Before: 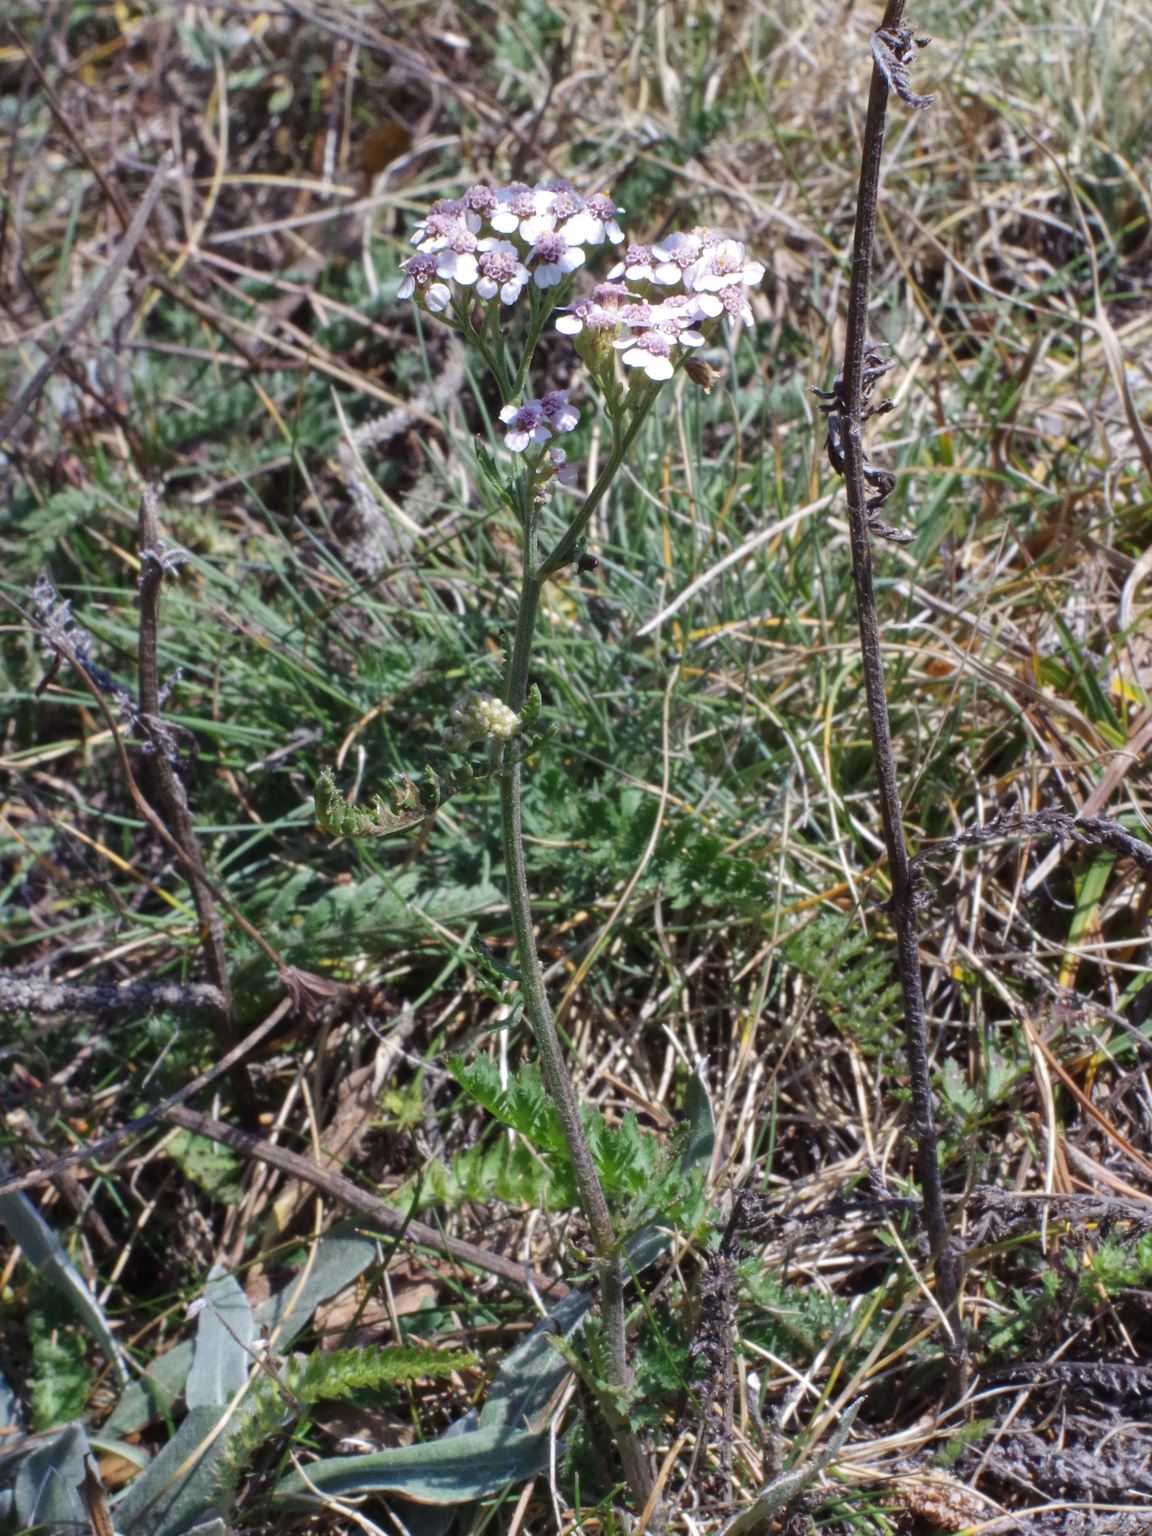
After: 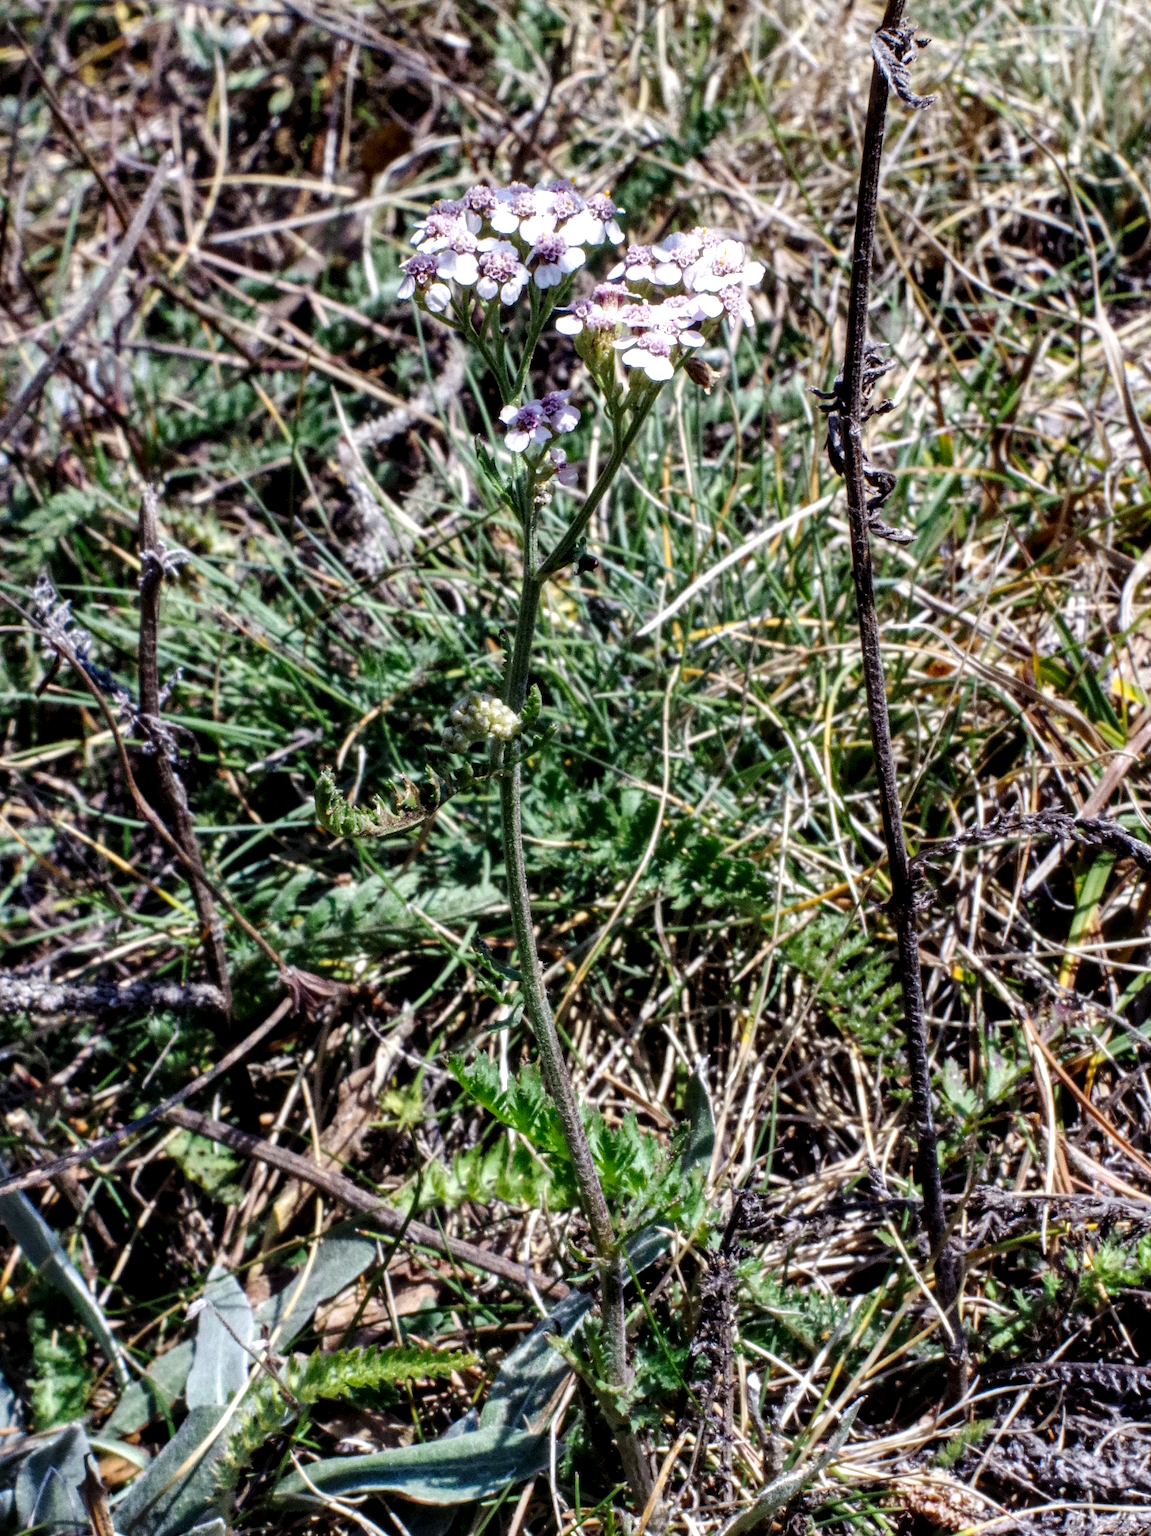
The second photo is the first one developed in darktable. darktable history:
local contrast: highlights 60%, shadows 63%, detail 160%
tone curve: curves: ch0 [(0, 0.023) (0.132, 0.075) (0.241, 0.178) (0.487, 0.491) (0.782, 0.8) (1, 0.989)]; ch1 [(0, 0) (0.396, 0.369) (0.467, 0.454) (0.498, 0.5) (0.518, 0.517) (0.57, 0.586) (0.619, 0.663) (0.692, 0.744) (1, 1)]; ch2 [(0, 0) (0.427, 0.416) (0.483, 0.481) (0.503, 0.503) (0.526, 0.527) (0.563, 0.573) (0.632, 0.667) (0.705, 0.737) (0.985, 0.966)], preserve colors none
